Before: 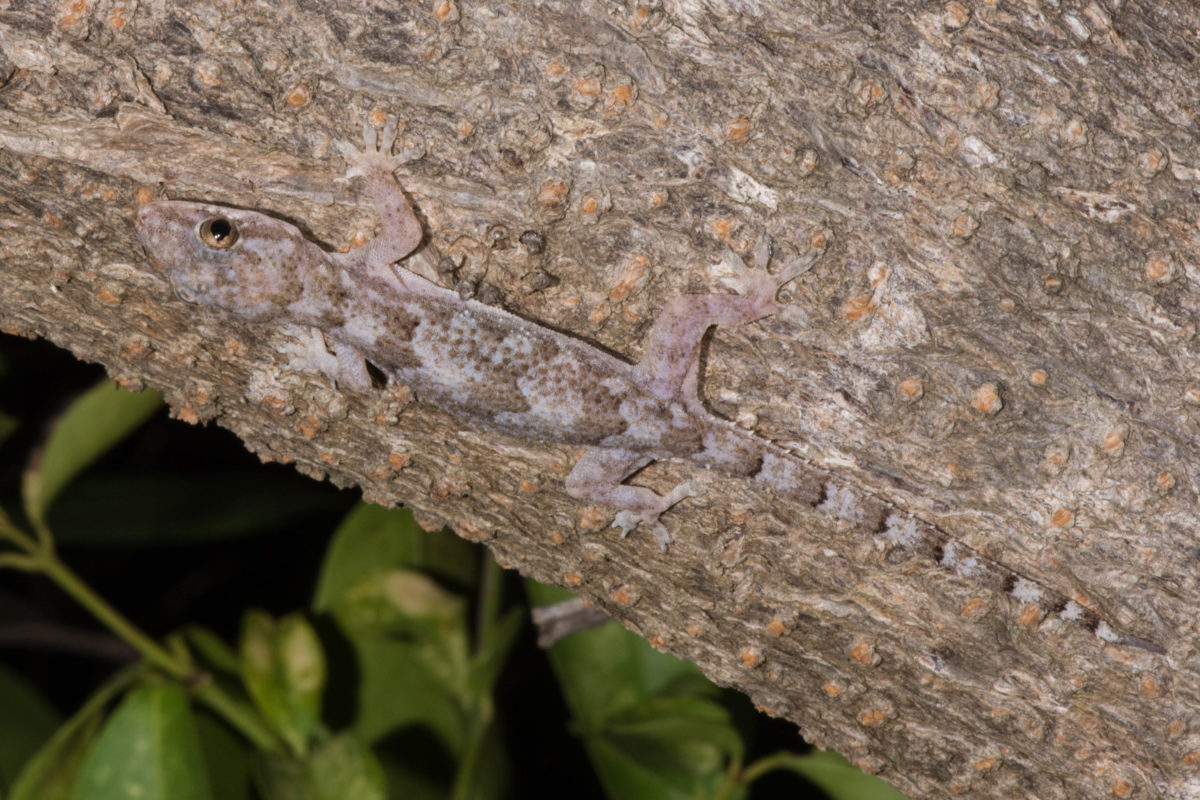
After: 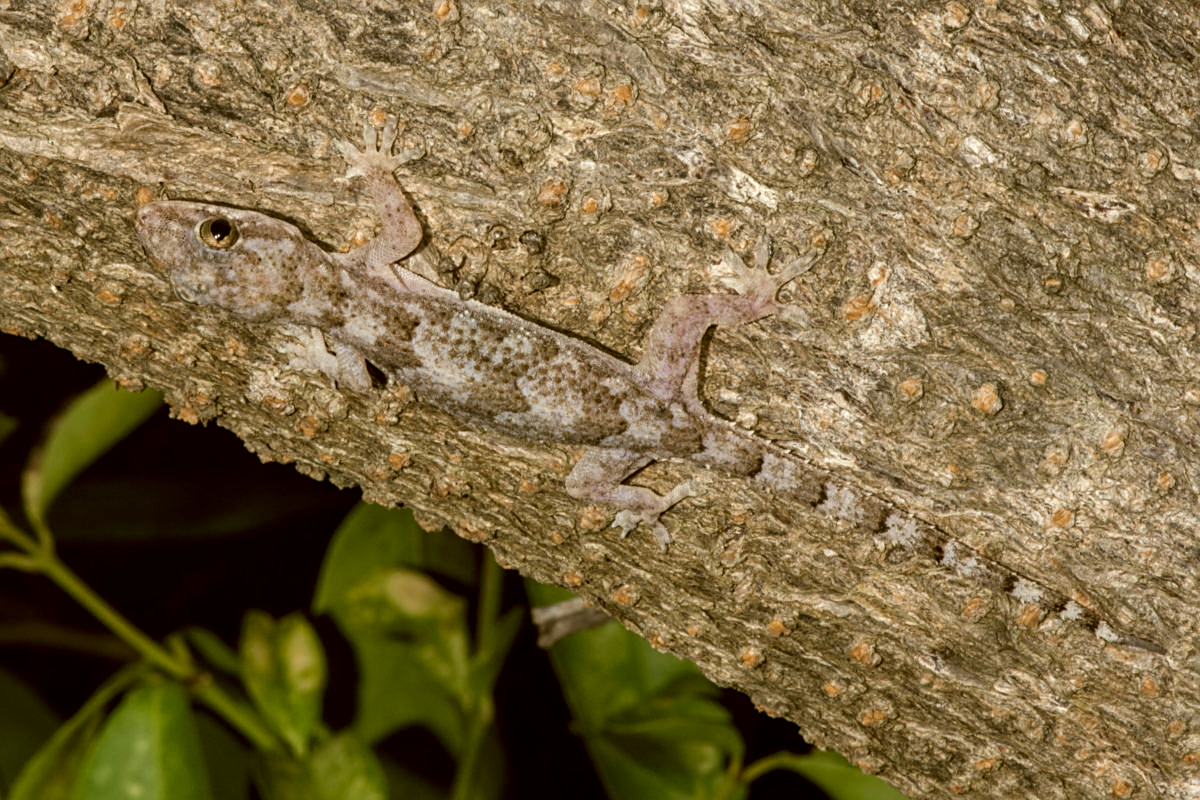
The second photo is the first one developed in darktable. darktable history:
color correction: highlights a* -1.43, highlights b* 10.12, shadows a* 0.395, shadows b* 19.35
local contrast: detail 130%
sharpen: on, module defaults
